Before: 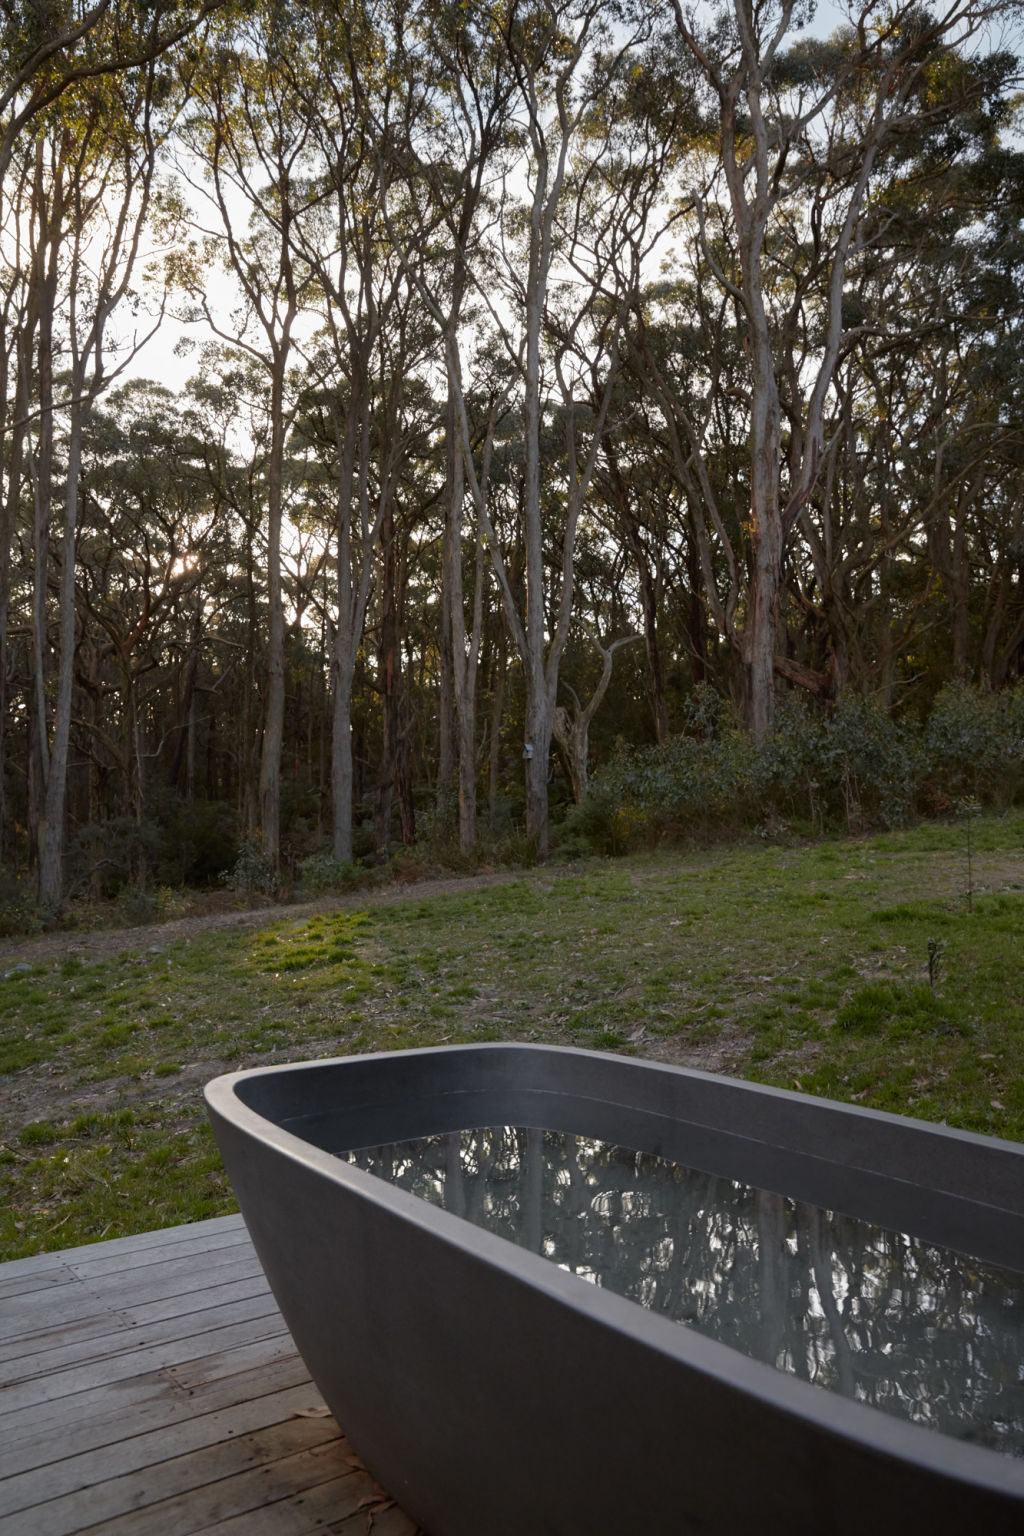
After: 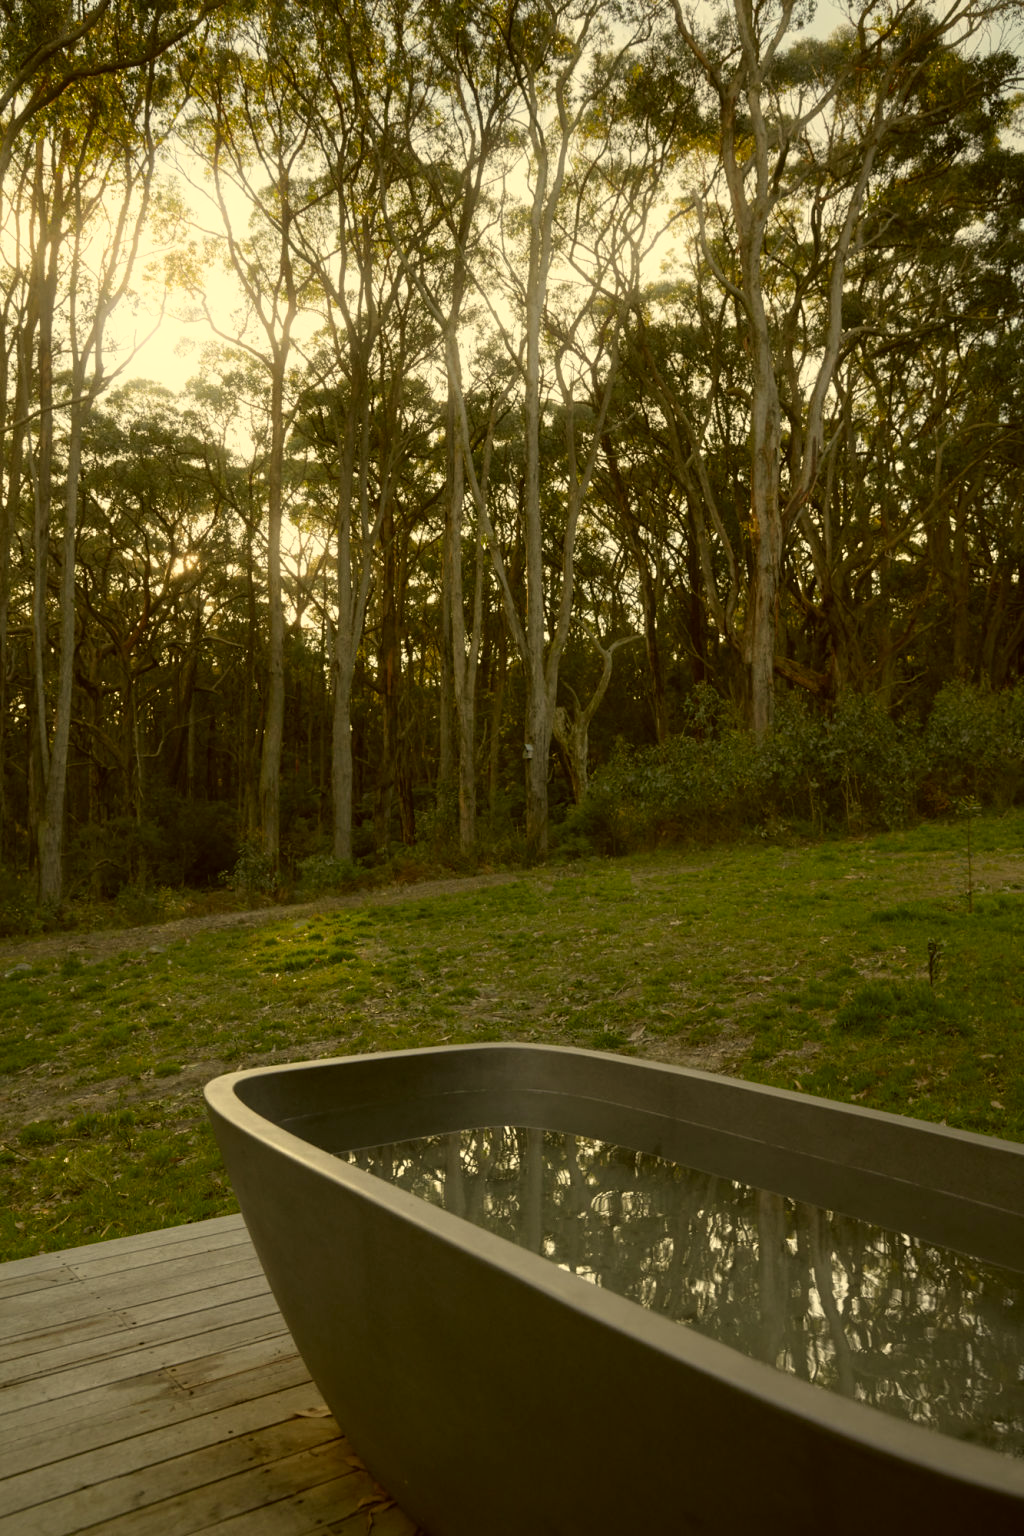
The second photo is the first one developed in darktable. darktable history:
color correction: highlights a* 0.162, highlights b* 29.53, shadows a* -0.162, shadows b* 21.09
bloom: size 5%, threshold 95%, strength 15%
